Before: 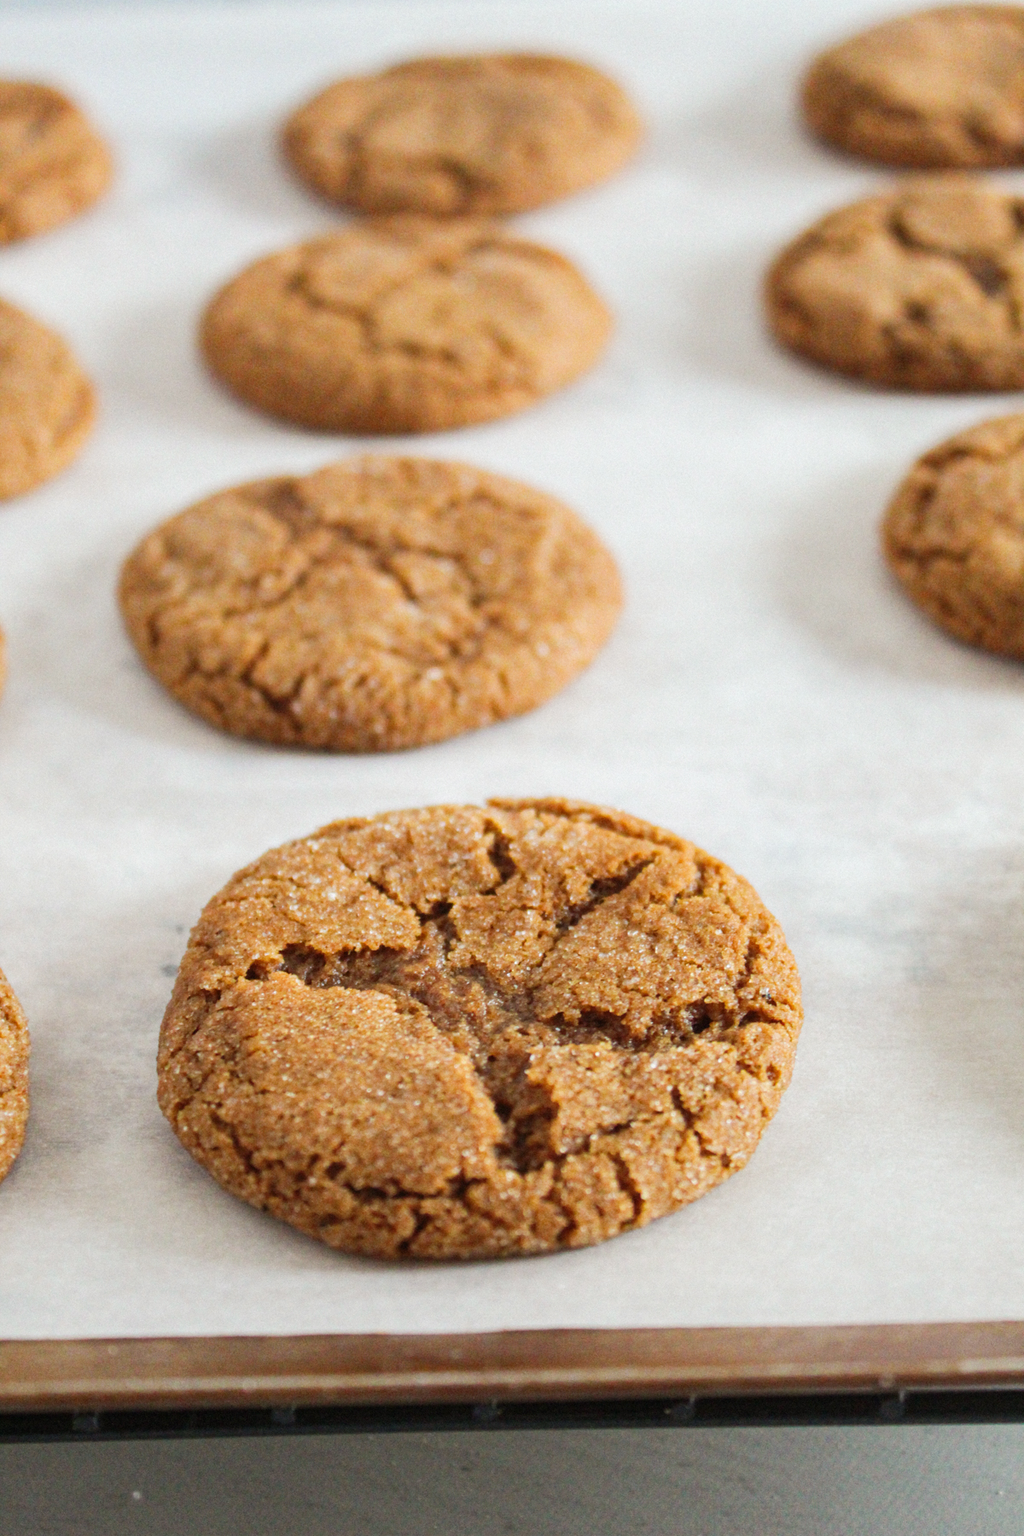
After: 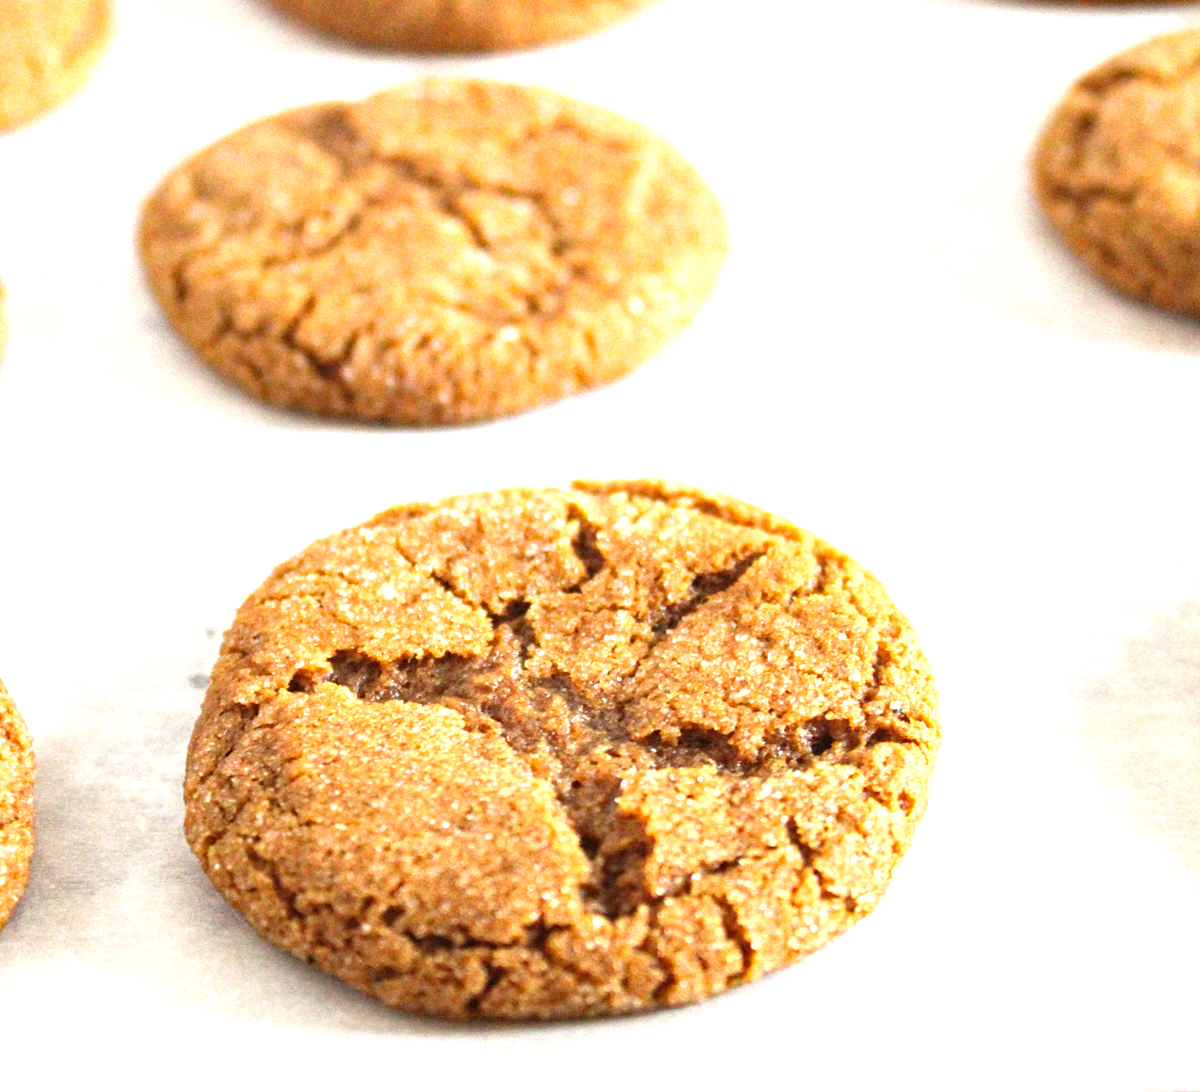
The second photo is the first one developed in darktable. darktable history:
exposure: exposure 1.061 EV, compensate highlight preservation false
crop and rotate: top 25.357%, bottom 13.942%
haze removal: compatibility mode true, adaptive false
